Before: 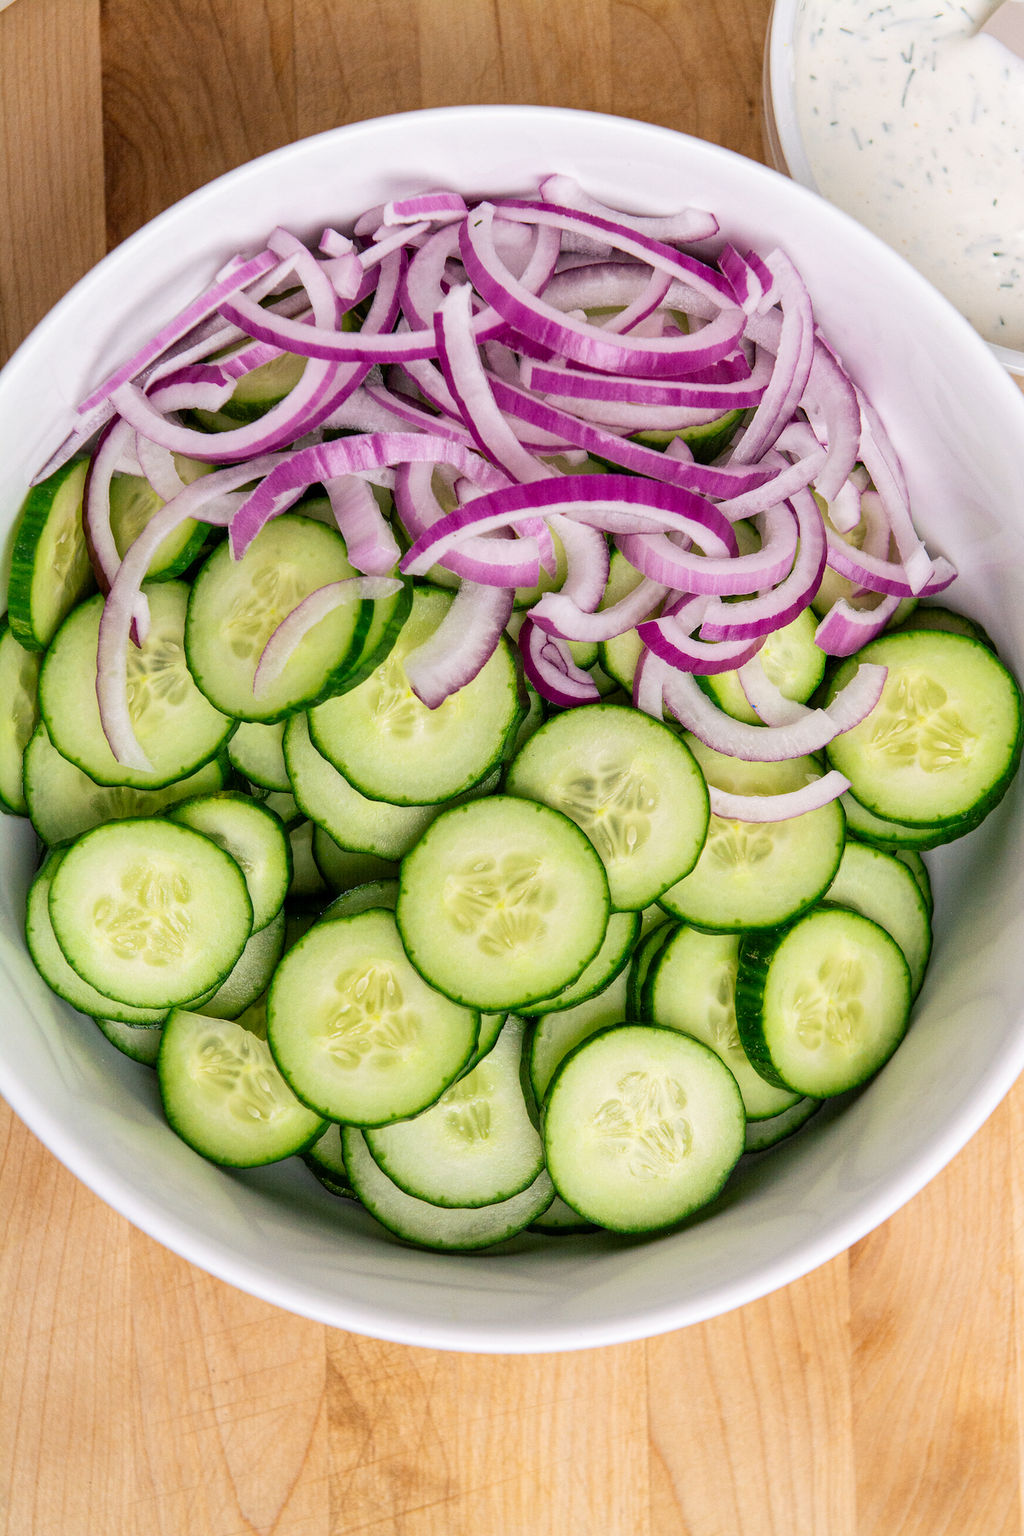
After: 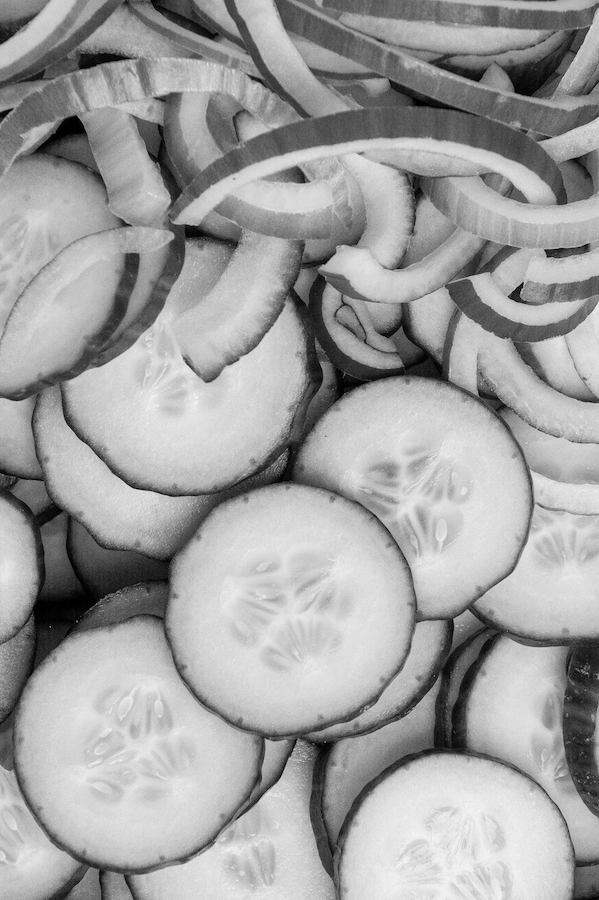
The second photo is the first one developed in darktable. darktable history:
crop: left 25%, top 25%, right 25%, bottom 25%
exposure: compensate highlight preservation false
contrast brightness saturation: saturation -1
